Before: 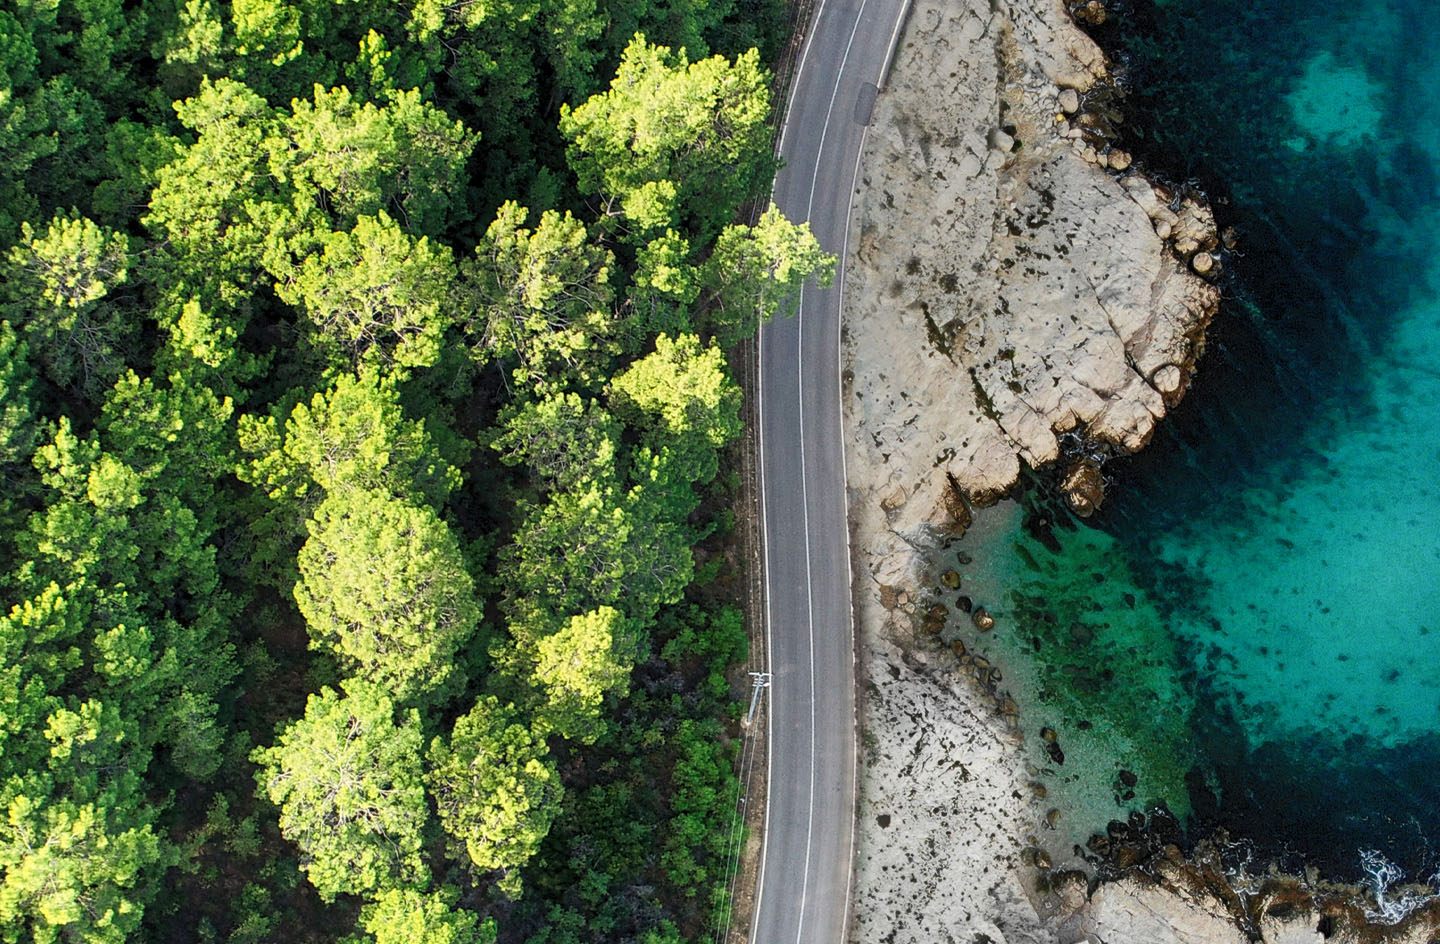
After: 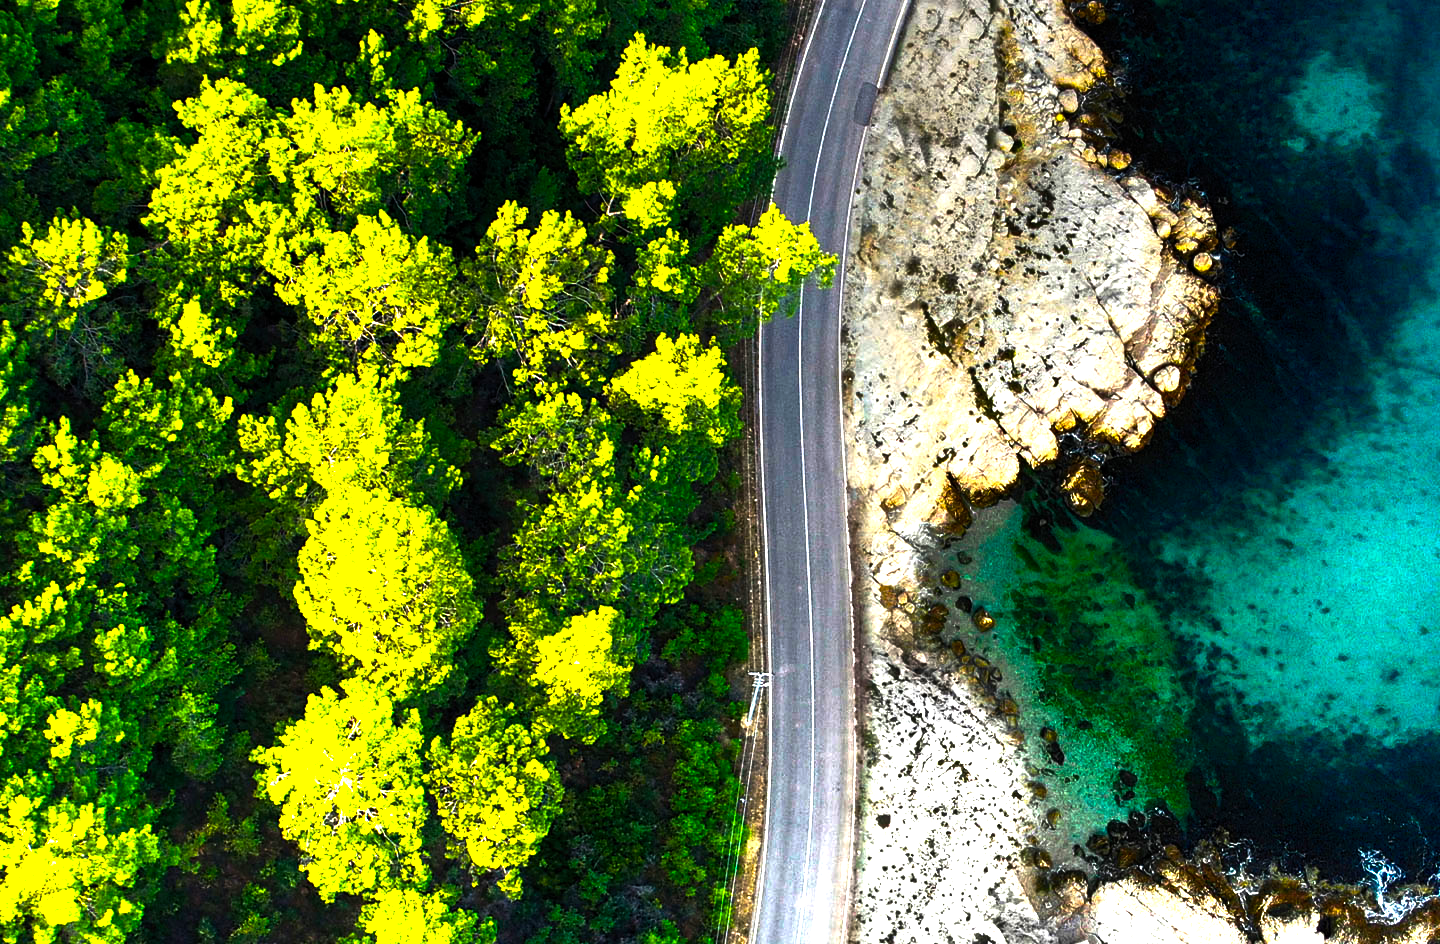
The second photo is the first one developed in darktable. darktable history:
color balance rgb: linear chroma grading › shadows -30%, linear chroma grading › global chroma 35%, perceptual saturation grading › global saturation 75%, perceptual saturation grading › shadows -30%, perceptual brilliance grading › highlights 75%, perceptual brilliance grading › shadows -30%, global vibrance 35%
rgb curve: mode RGB, independent channels
graduated density: on, module defaults
